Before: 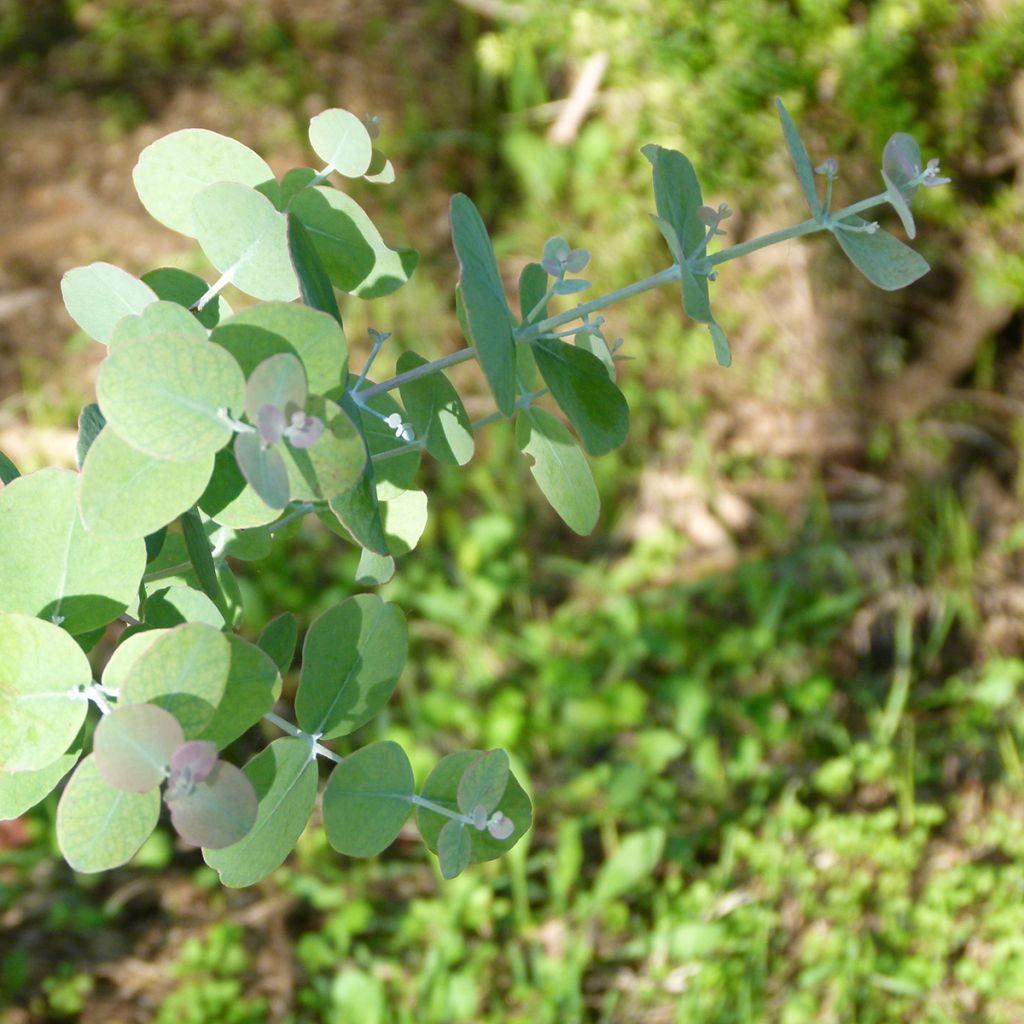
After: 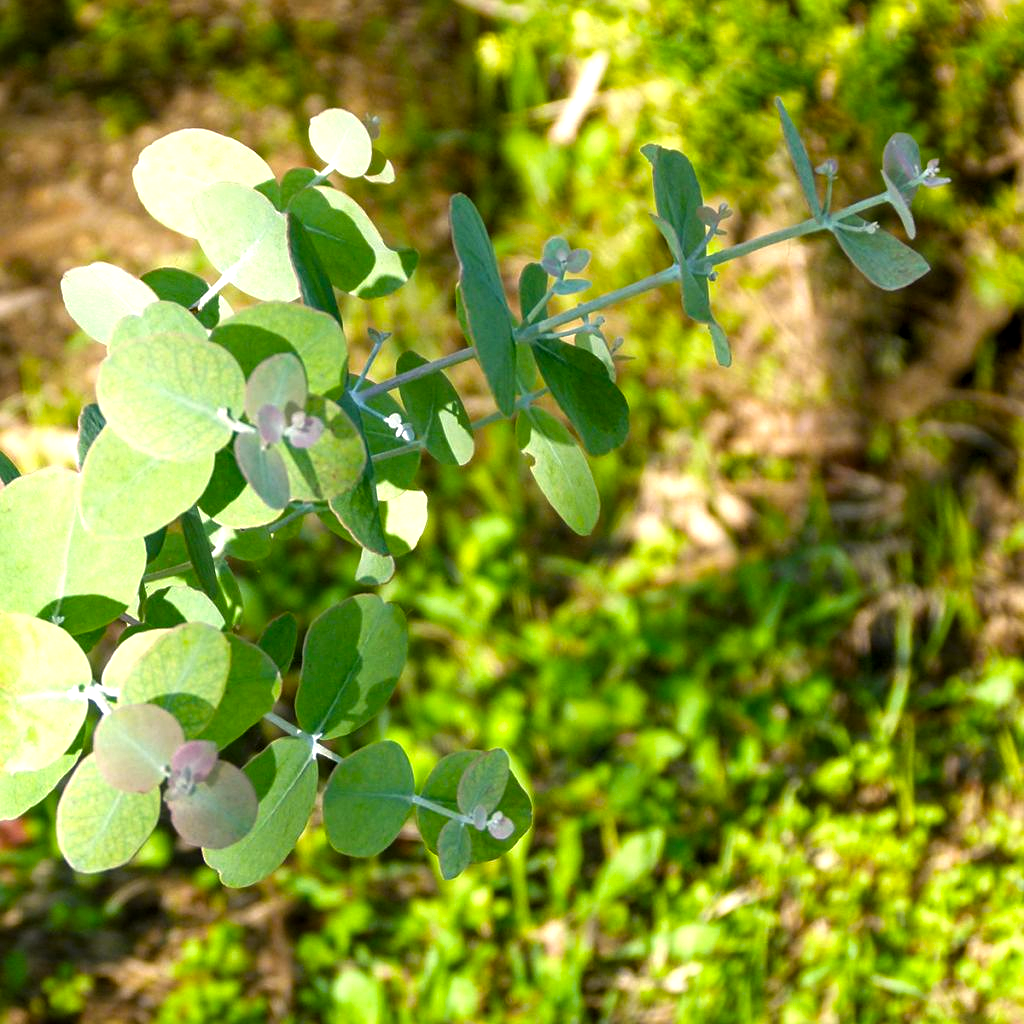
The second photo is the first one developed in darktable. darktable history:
local contrast: on, module defaults
color balance rgb: power › luminance -14.824%, linear chroma grading › global chroma 14.911%, perceptual saturation grading › global saturation 19.538%, perceptual brilliance grading › global brilliance 10.851%
color correction: highlights a* 3.91, highlights b* 5.08
sharpen: amount 0.209
